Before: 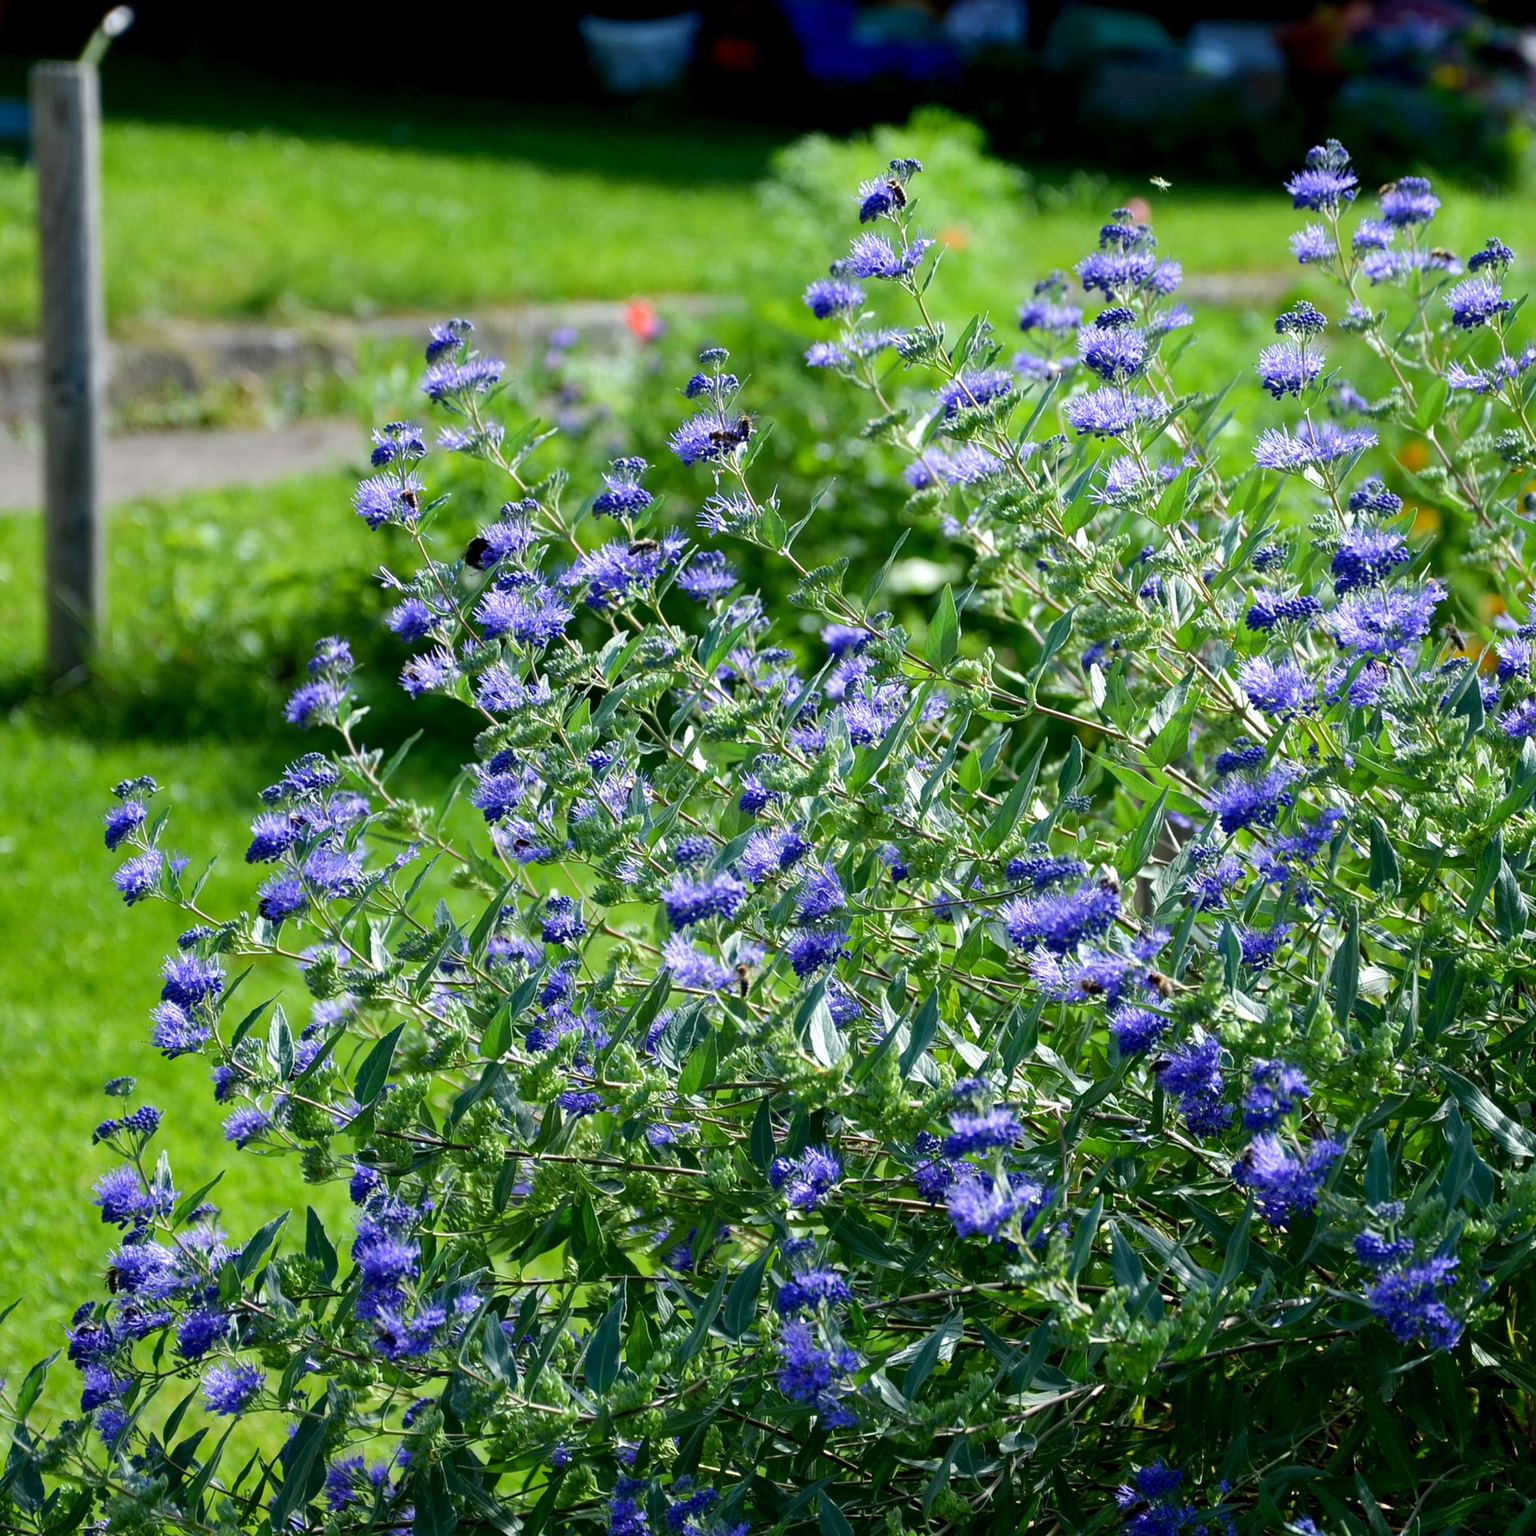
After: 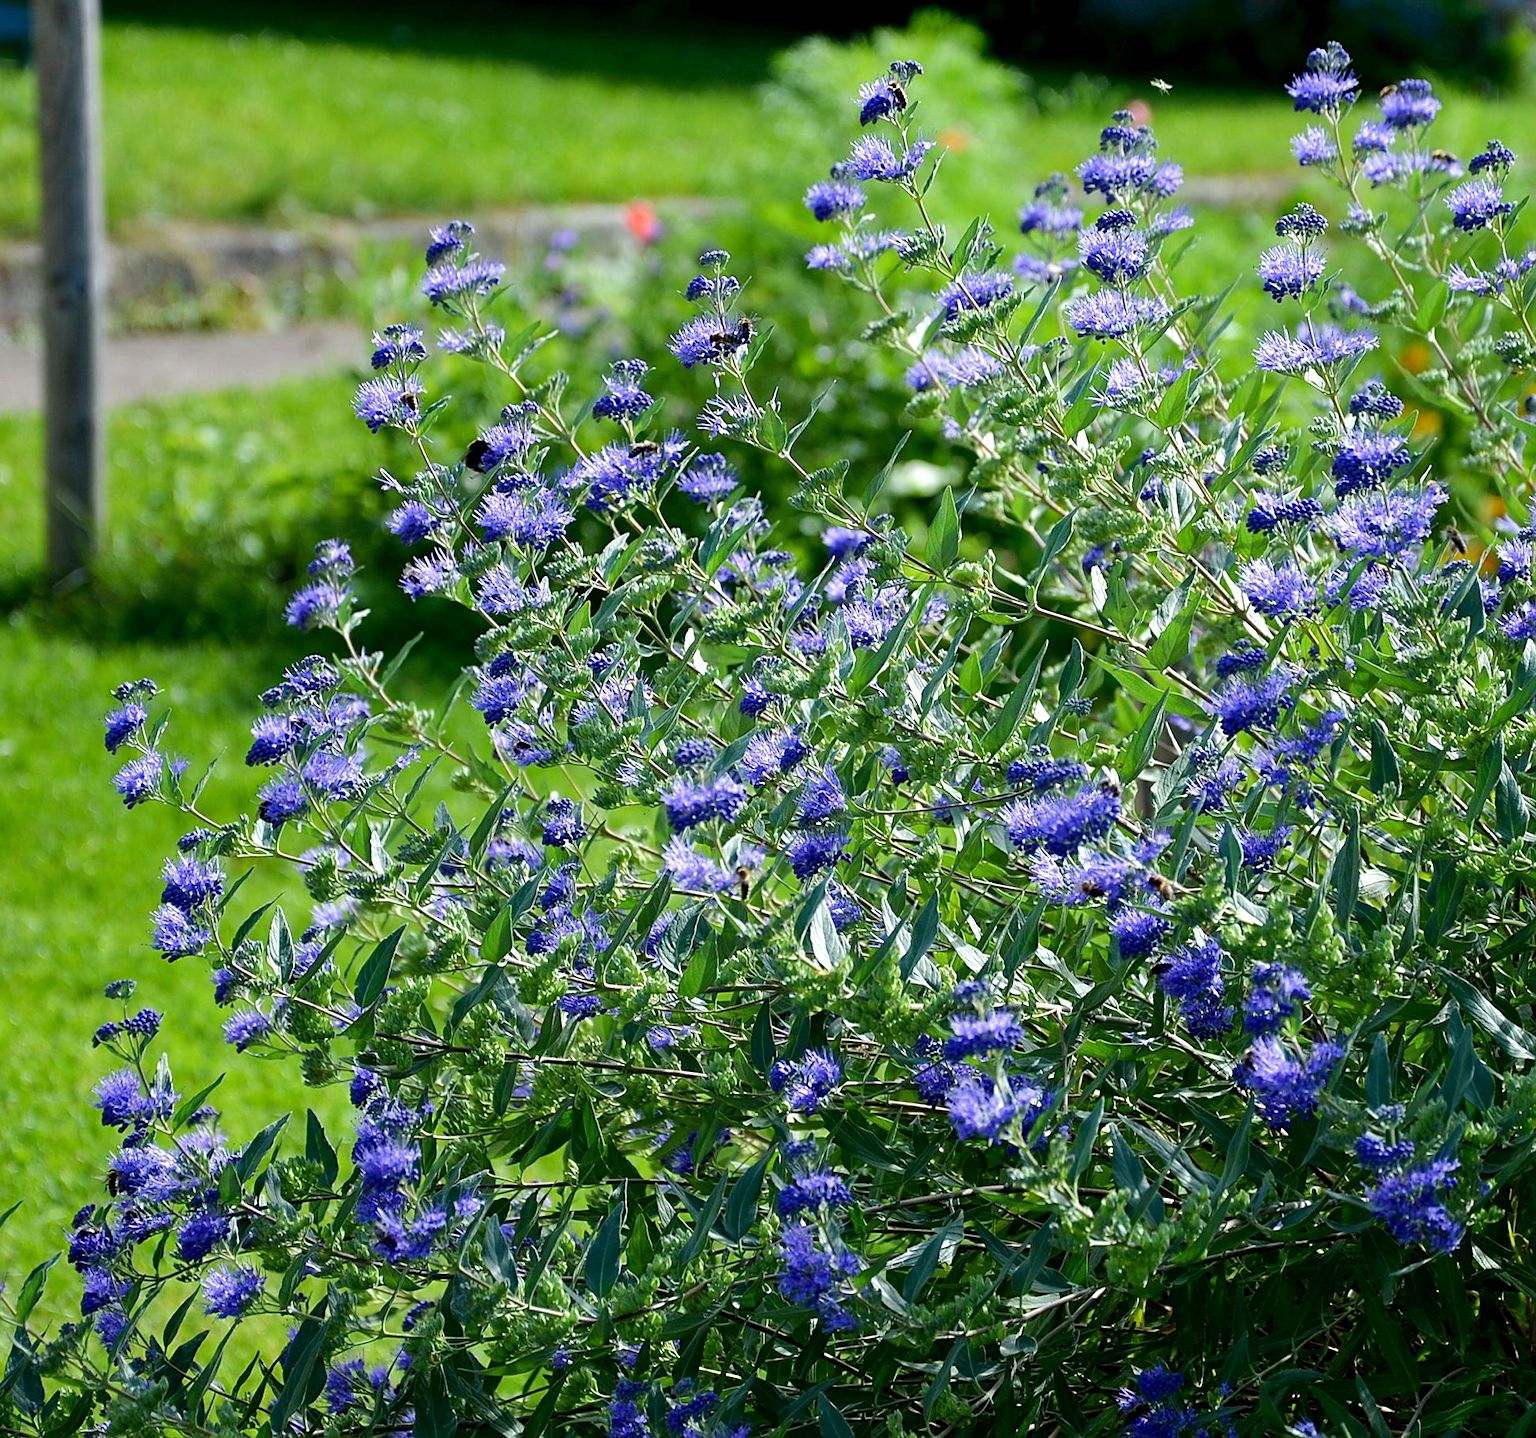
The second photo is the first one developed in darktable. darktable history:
crop and rotate: top 6.386%
sharpen: on, module defaults
